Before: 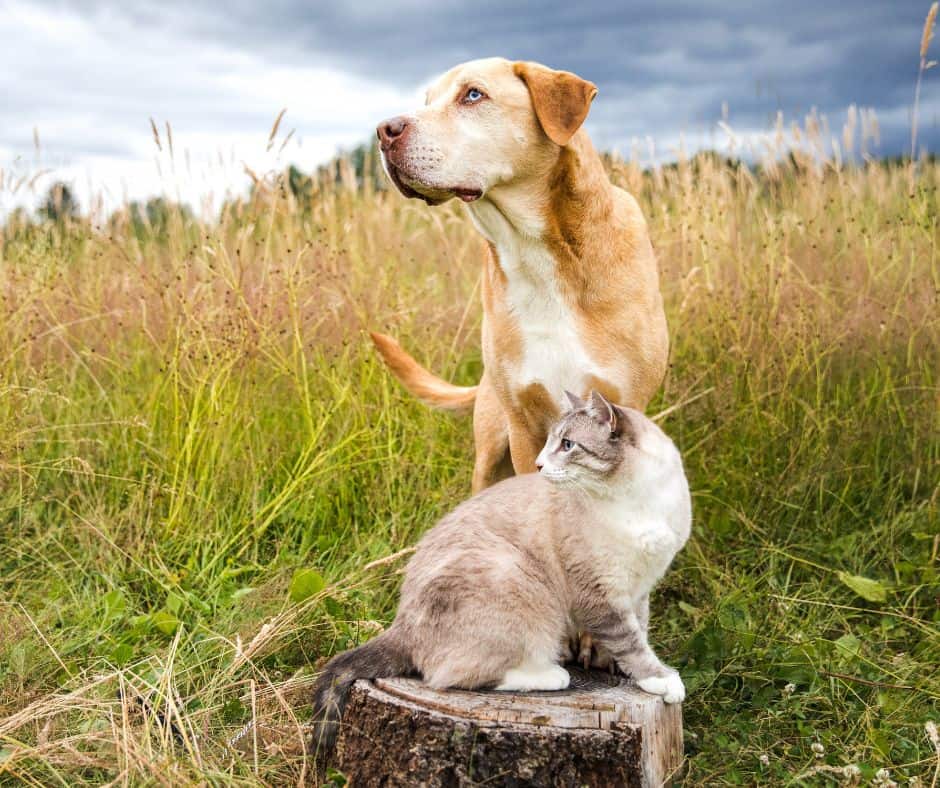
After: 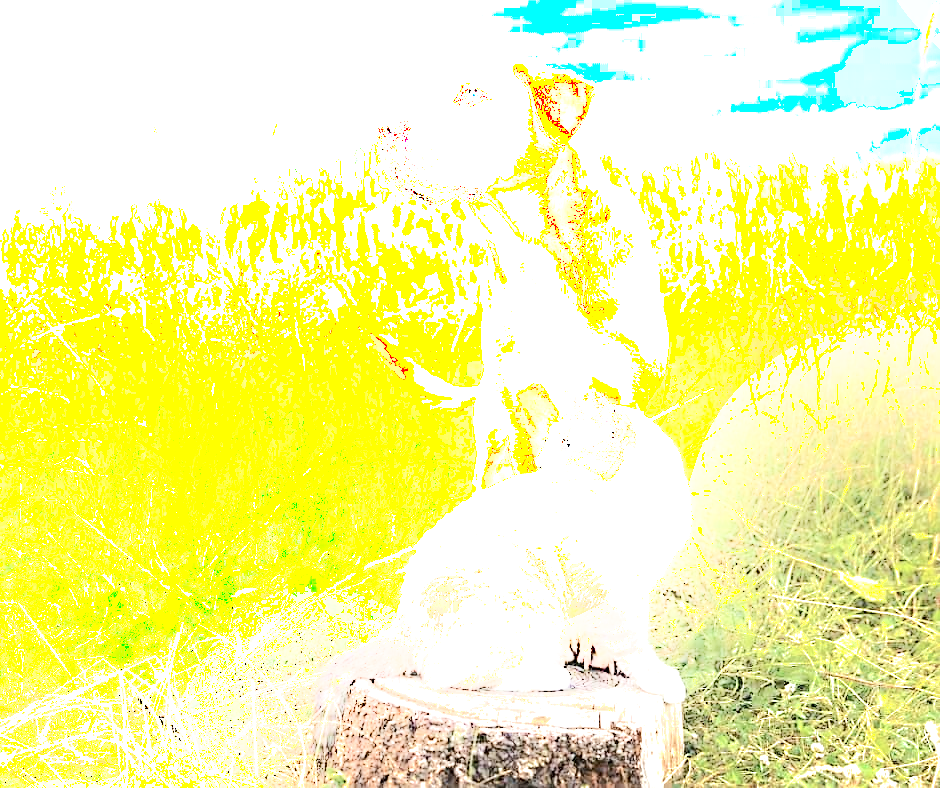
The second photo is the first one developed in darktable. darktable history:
contrast brightness saturation: saturation -0.063
exposure: exposure 2.02 EV, compensate highlight preservation false
sharpen: on, module defaults
shadows and highlights: shadows -53.62, highlights 87.53, soften with gaussian
